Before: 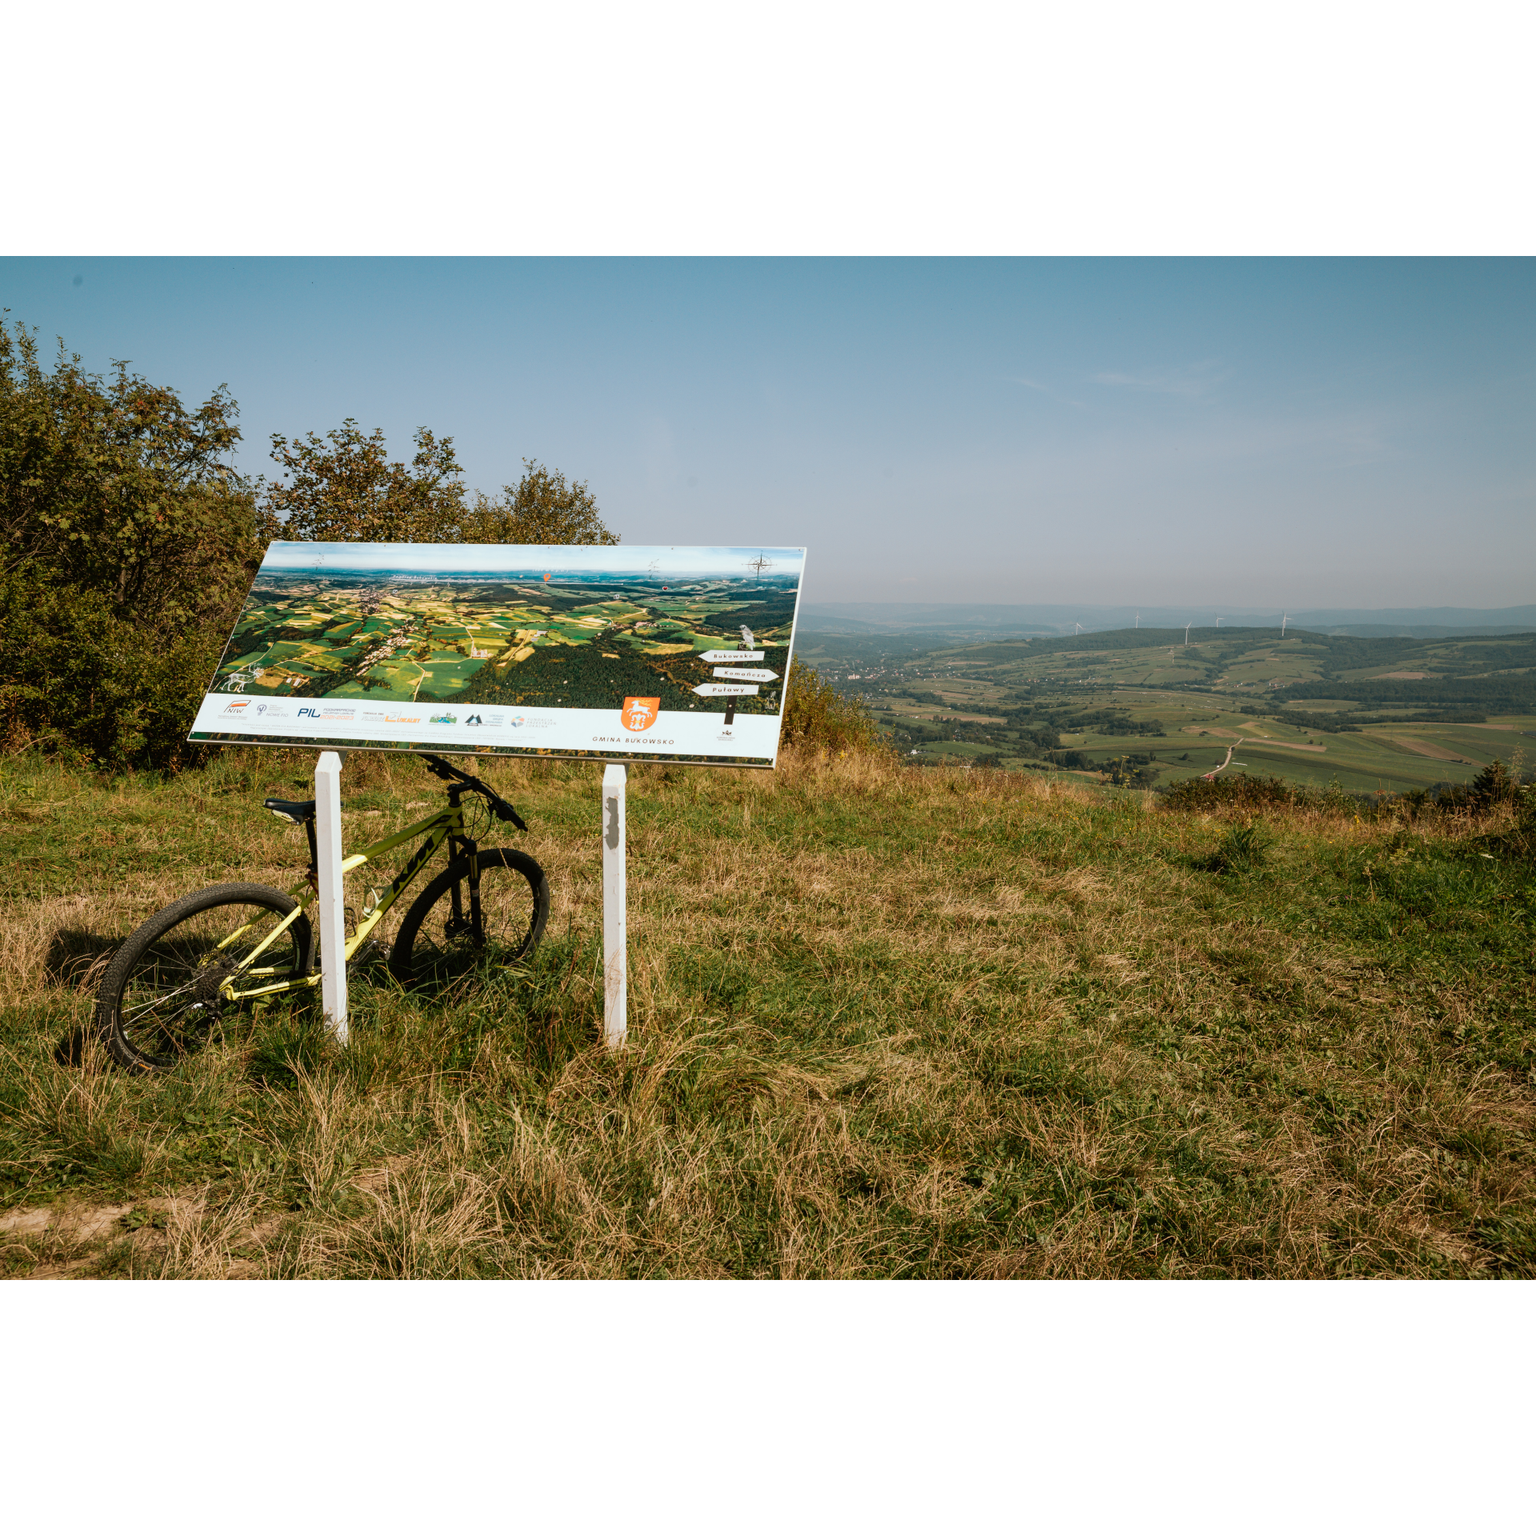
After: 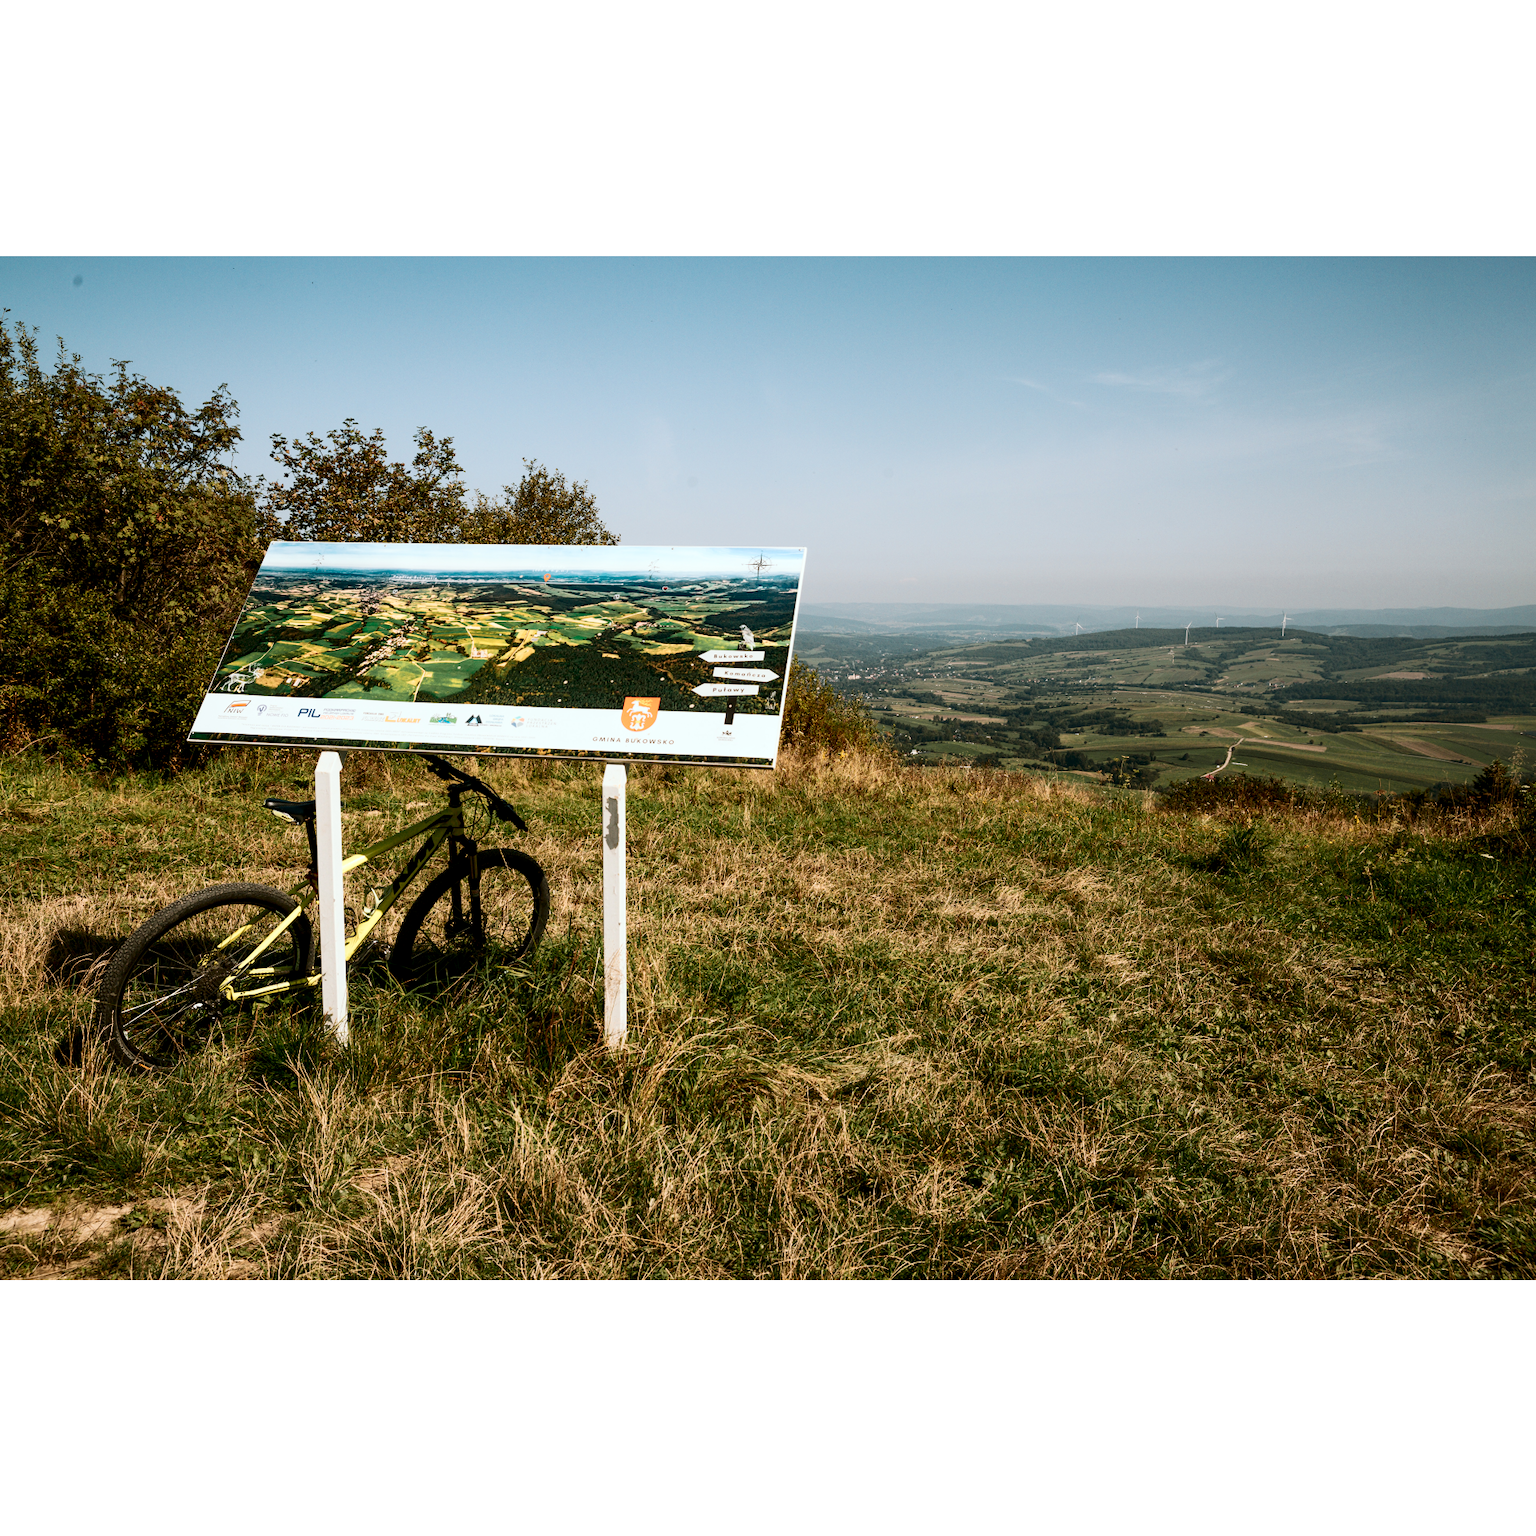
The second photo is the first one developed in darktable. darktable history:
contrast brightness saturation: contrast 0.28
local contrast: highlights 100%, shadows 100%, detail 120%, midtone range 0.2
